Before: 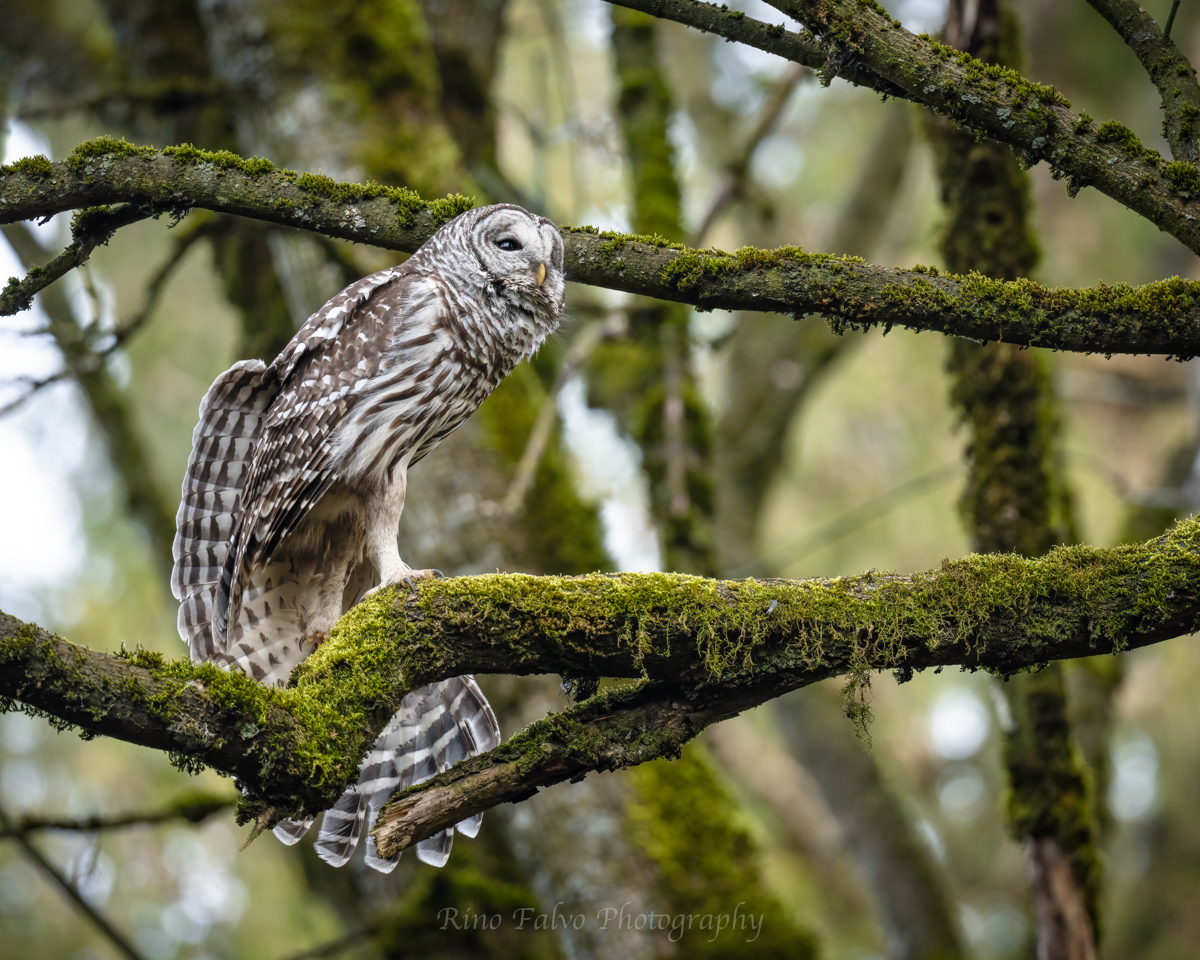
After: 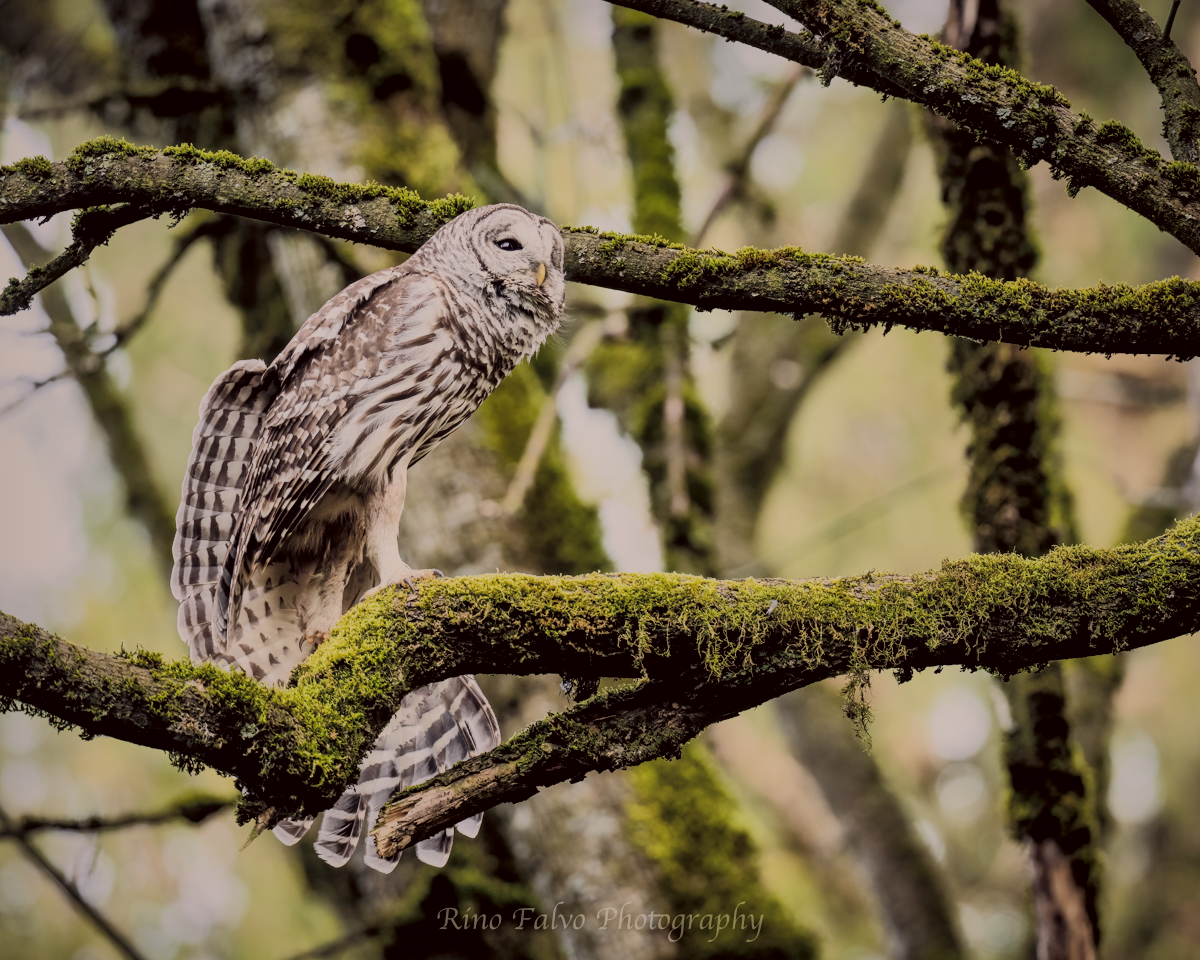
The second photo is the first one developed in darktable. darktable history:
local contrast: mode bilateral grid, contrast 21, coarseness 51, detail 149%, midtone range 0.2
contrast equalizer: octaves 7, y [[0.5, 0.488, 0.462, 0.461, 0.491, 0.5], [0.5 ×6], [0.5 ×6], [0 ×6], [0 ×6]]
color correction: highlights a* 6.18, highlights b* 8.03, shadows a* 5.33, shadows b* 7.05, saturation 0.891
color balance rgb: global offset › chroma 0.157%, global offset › hue 253.3°, perceptual saturation grading › global saturation 0.905%, global vibrance 10.324%, saturation formula JzAzBz (2021)
tone equalizer: -8 EV 0.028 EV, -7 EV -0.025 EV, -6 EV 0.031 EV, -5 EV 0.054 EV, -4 EV 0.311 EV, -3 EV 0.646 EV, -2 EV 0.574 EV, -1 EV 0.196 EV, +0 EV 0.038 EV, edges refinement/feathering 500, mask exposure compensation -1.57 EV, preserve details no
shadows and highlights: shadows 39.62, highlights -59.93
filmic rgb: middle gray luminance 18.16%, black relative exposure -7.55 EV, white relative exposure 8.49 EV, target black luminance 0%, hardness 2.23, latitude 18.07%, contrast 0.886, highlights saturation mix 5.24%, shadows ↔ highlights balance 10.91%
exposure: compensate exposure bias true, compensate highlight preservation false
